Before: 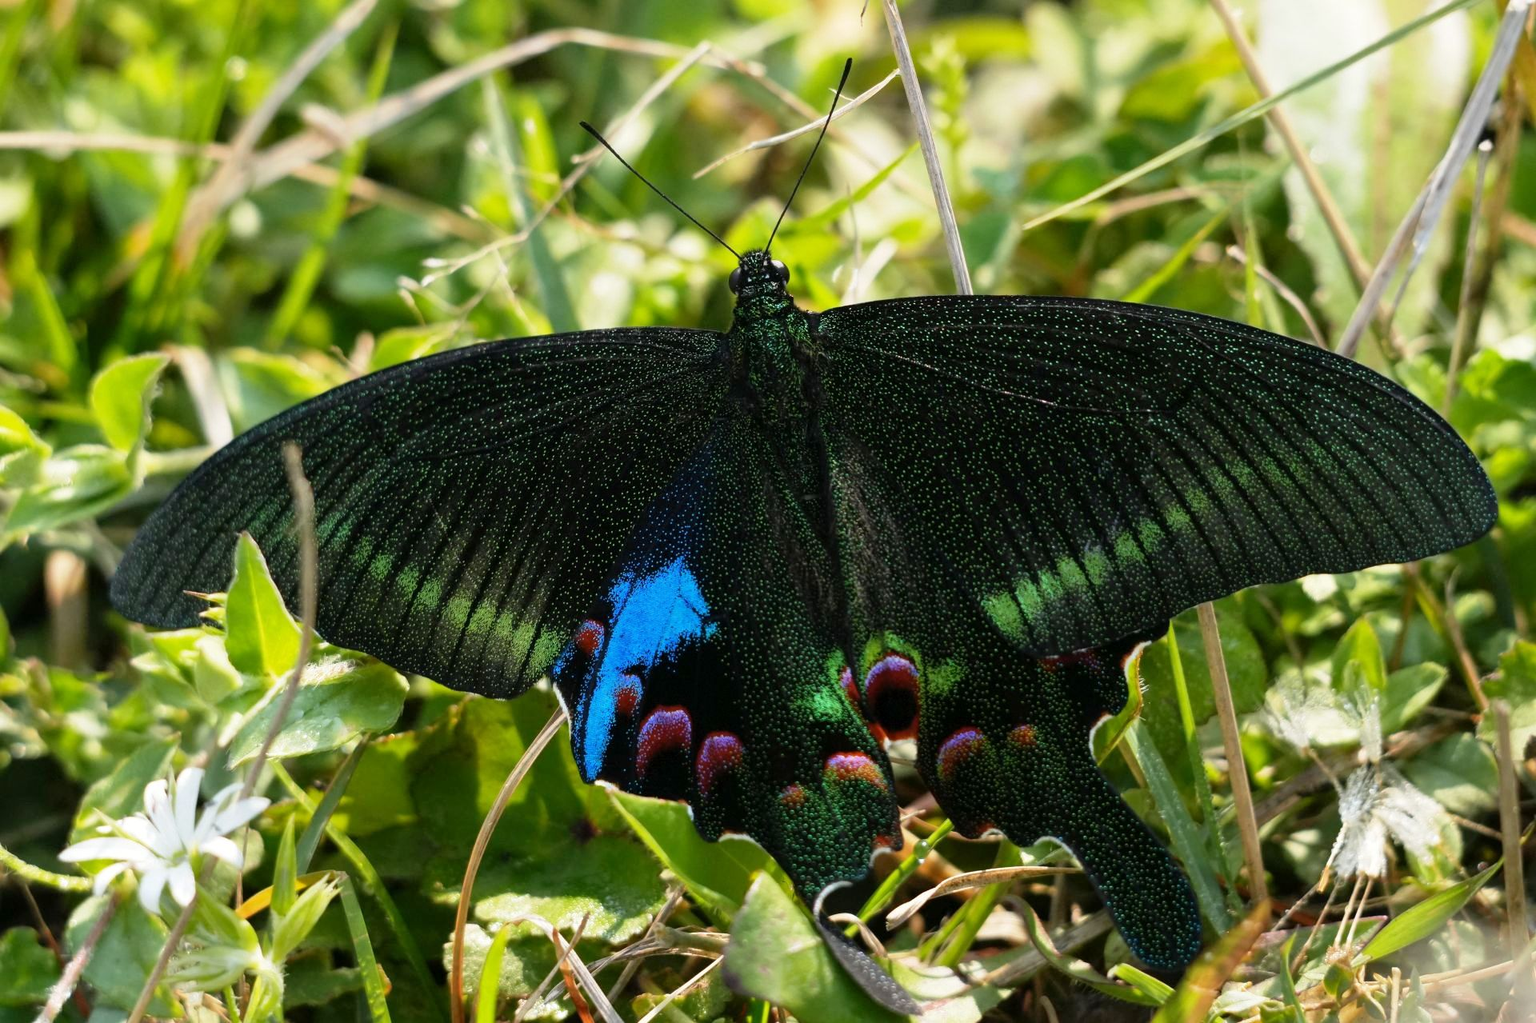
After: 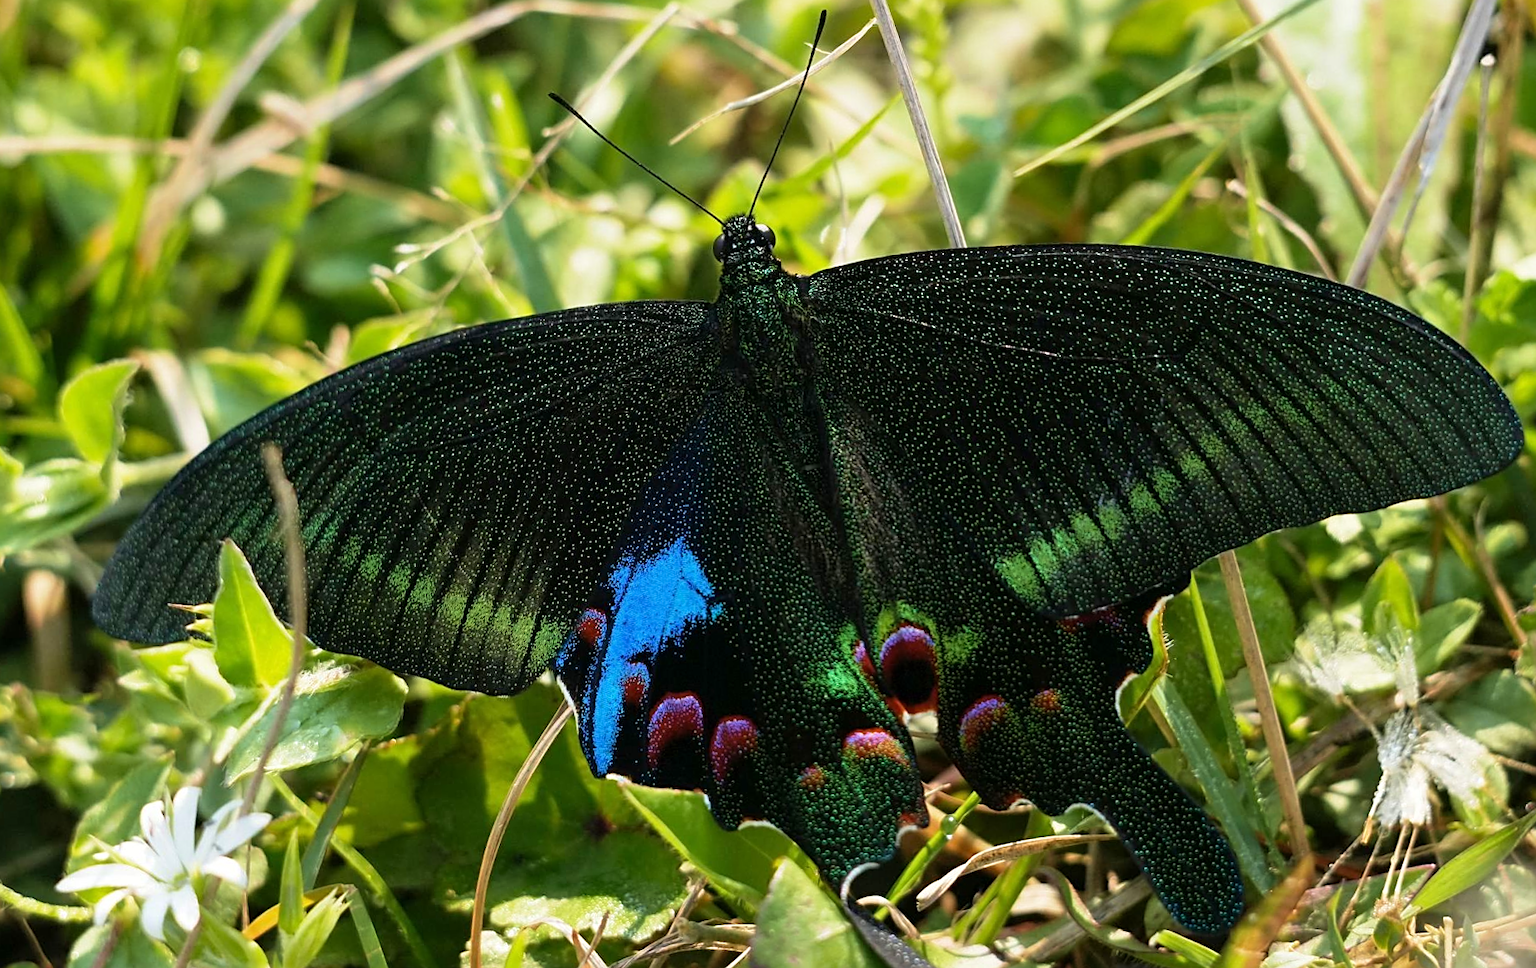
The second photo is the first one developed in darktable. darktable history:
velvia: on, module defaults
sharpen: on, module defaults
rotate and perspective: rotation -3.52°, crop left 0.036, crop right 0.964, crop top 0.081, crop bottom 0.919
